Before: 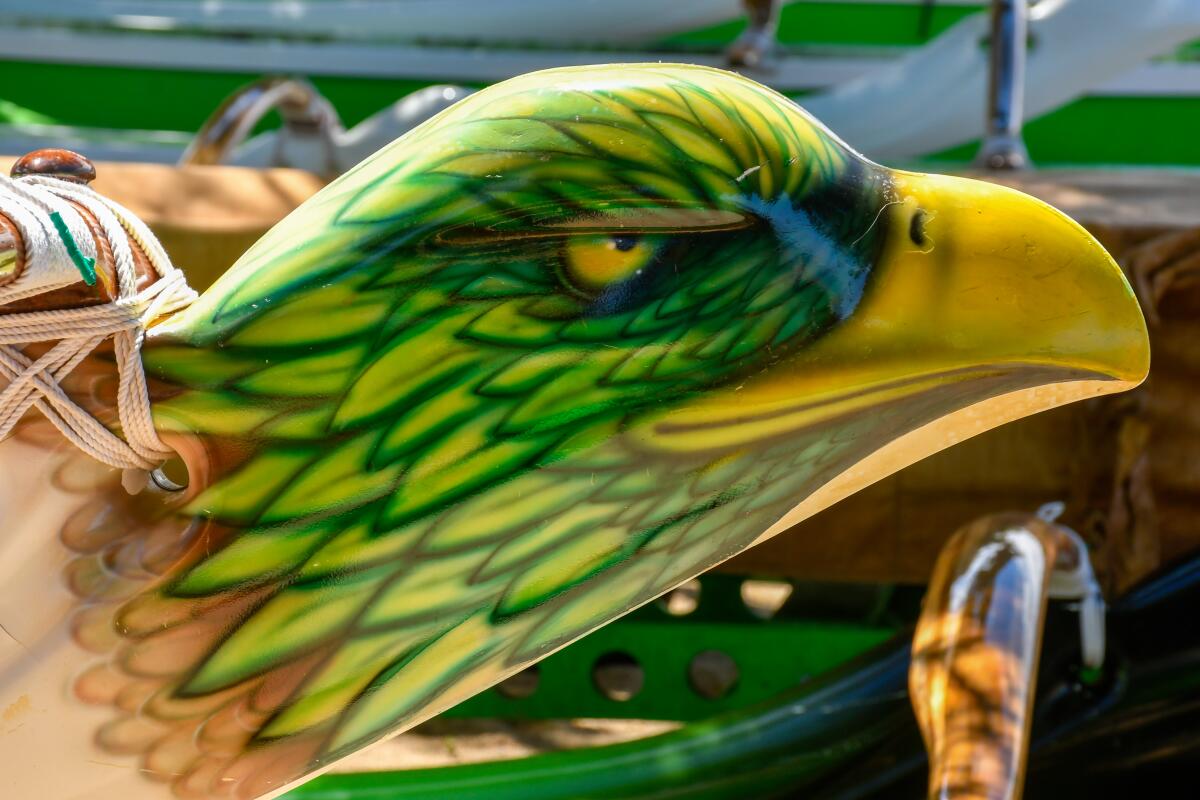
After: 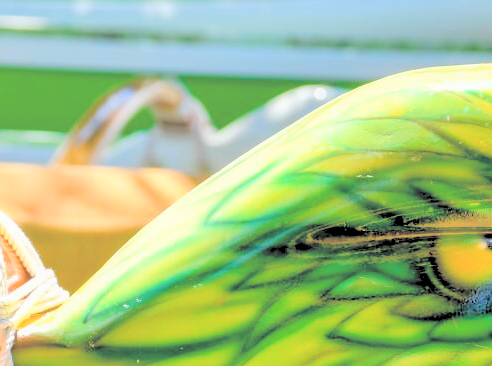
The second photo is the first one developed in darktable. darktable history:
contrast brightness saturation: brightness 0.985
crop and rotate: left 10.799%, top 0.082%, right 48.165%, bottom 54.095%
exposure: compensate highlight preservation false
color balance rgb: global offset › luminance -0.881%, perceptual saturation grading › global saturation 20.871%, perceptual saturation grading › highlights -19.67%, perceptual saturation grading › shadows 29.541%
